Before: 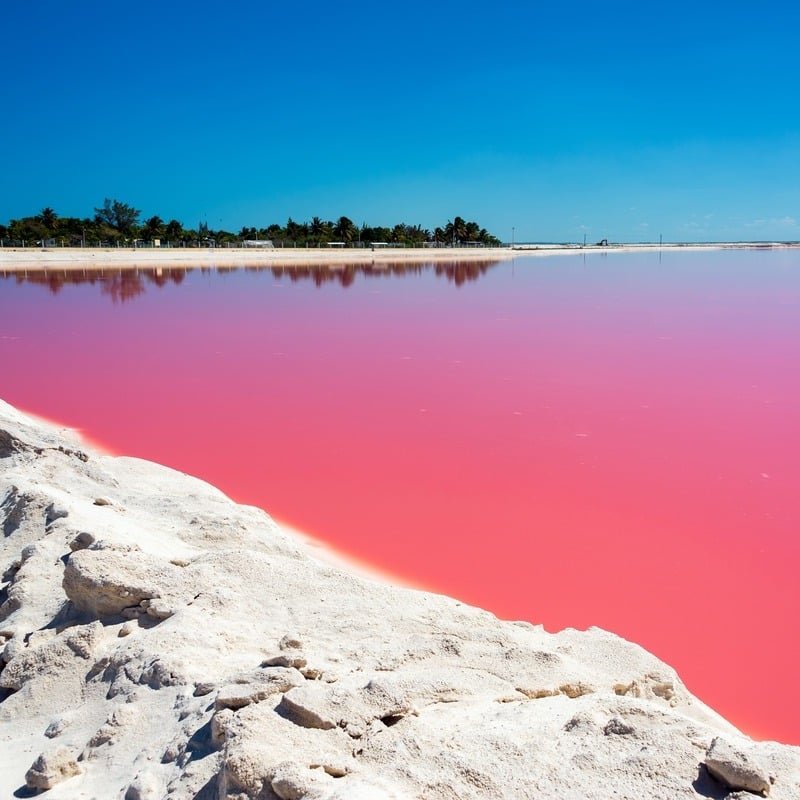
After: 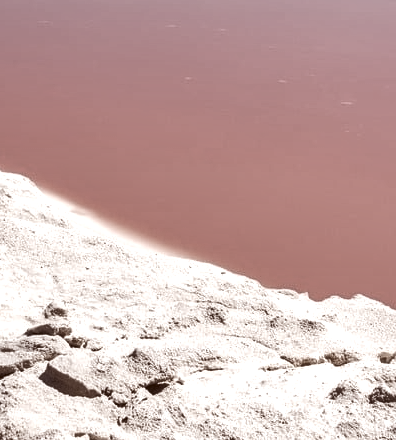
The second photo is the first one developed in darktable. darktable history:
local contrast: on, module defaults
color zones: curves: ch1 [(0, 0.153) (0.143, 0.15) (0.286, 0.151) (0.429, 0.152) (0.571, 0.152) (0.714, 0.151) (0.857, 0.151) (1, 0.153)]
crop: left 29.409%, top 41.52%, right 20.97%, bottom 3.462%
exposure: exposure 0.221 EV, compensate highlight preservation false
shadows and highlights: soften with gaussian
color correction: highlights a* 9.24, highlights b* 9.03, shadows a* 39.4, shadows b* 39.93, saturation 0.771
